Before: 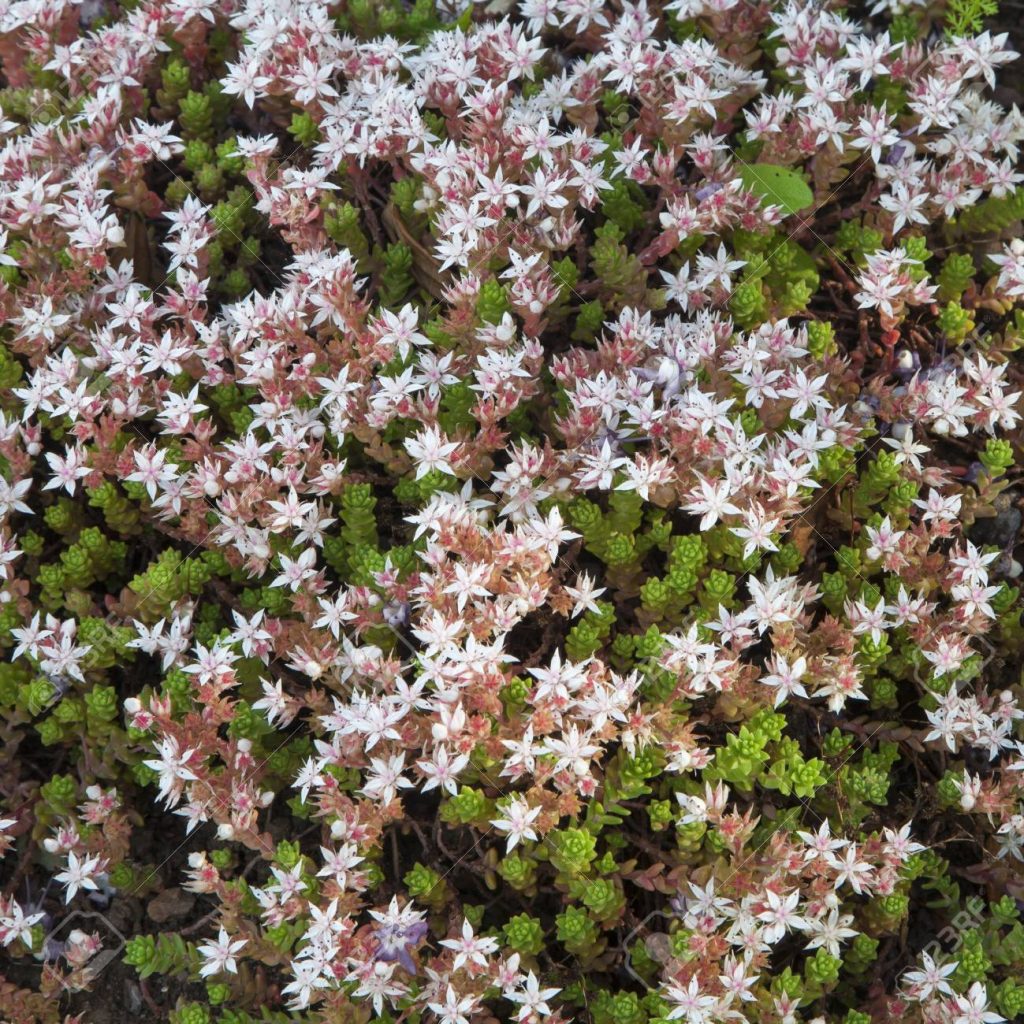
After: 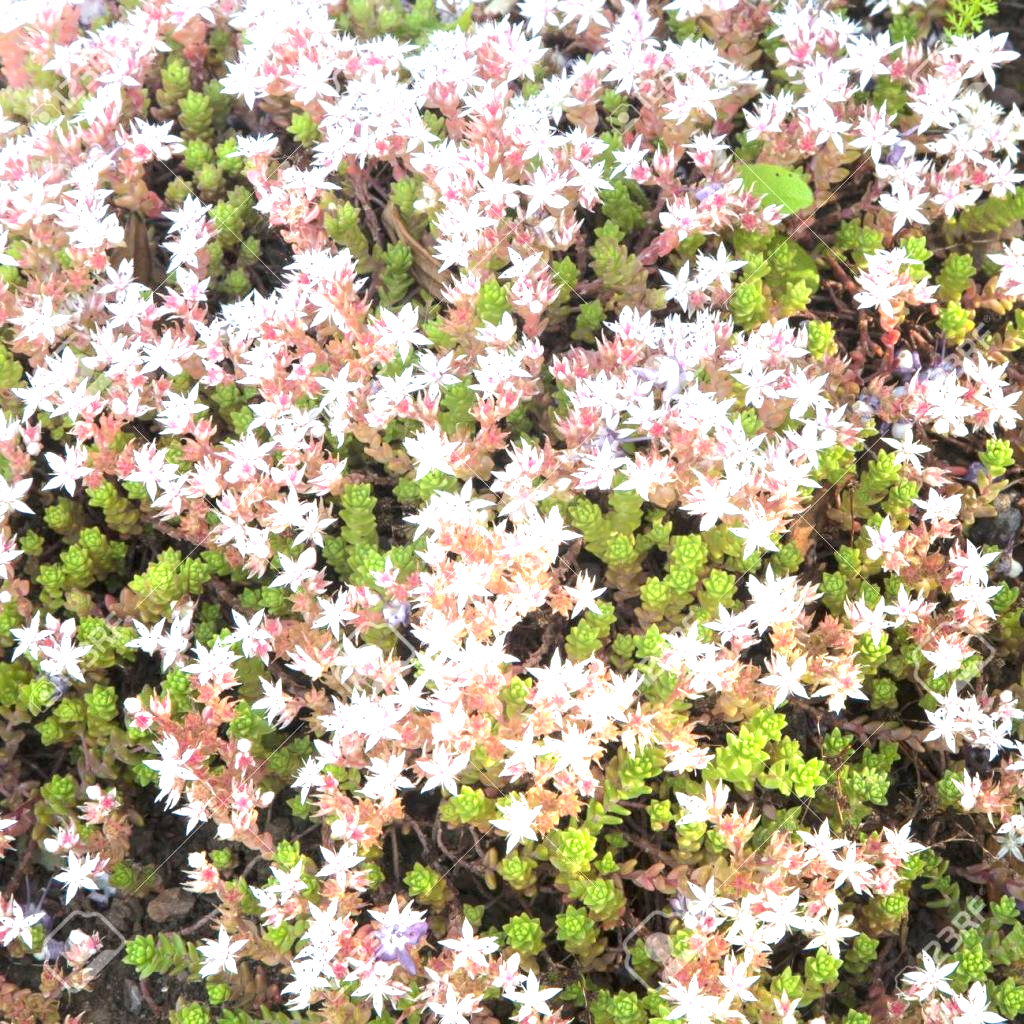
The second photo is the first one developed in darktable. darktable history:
shadows and highlights: shadows -23.84, highlights 48.14, soften with gaussian
exposure: exposure 1.477 EV, compensate highlight preservation false
